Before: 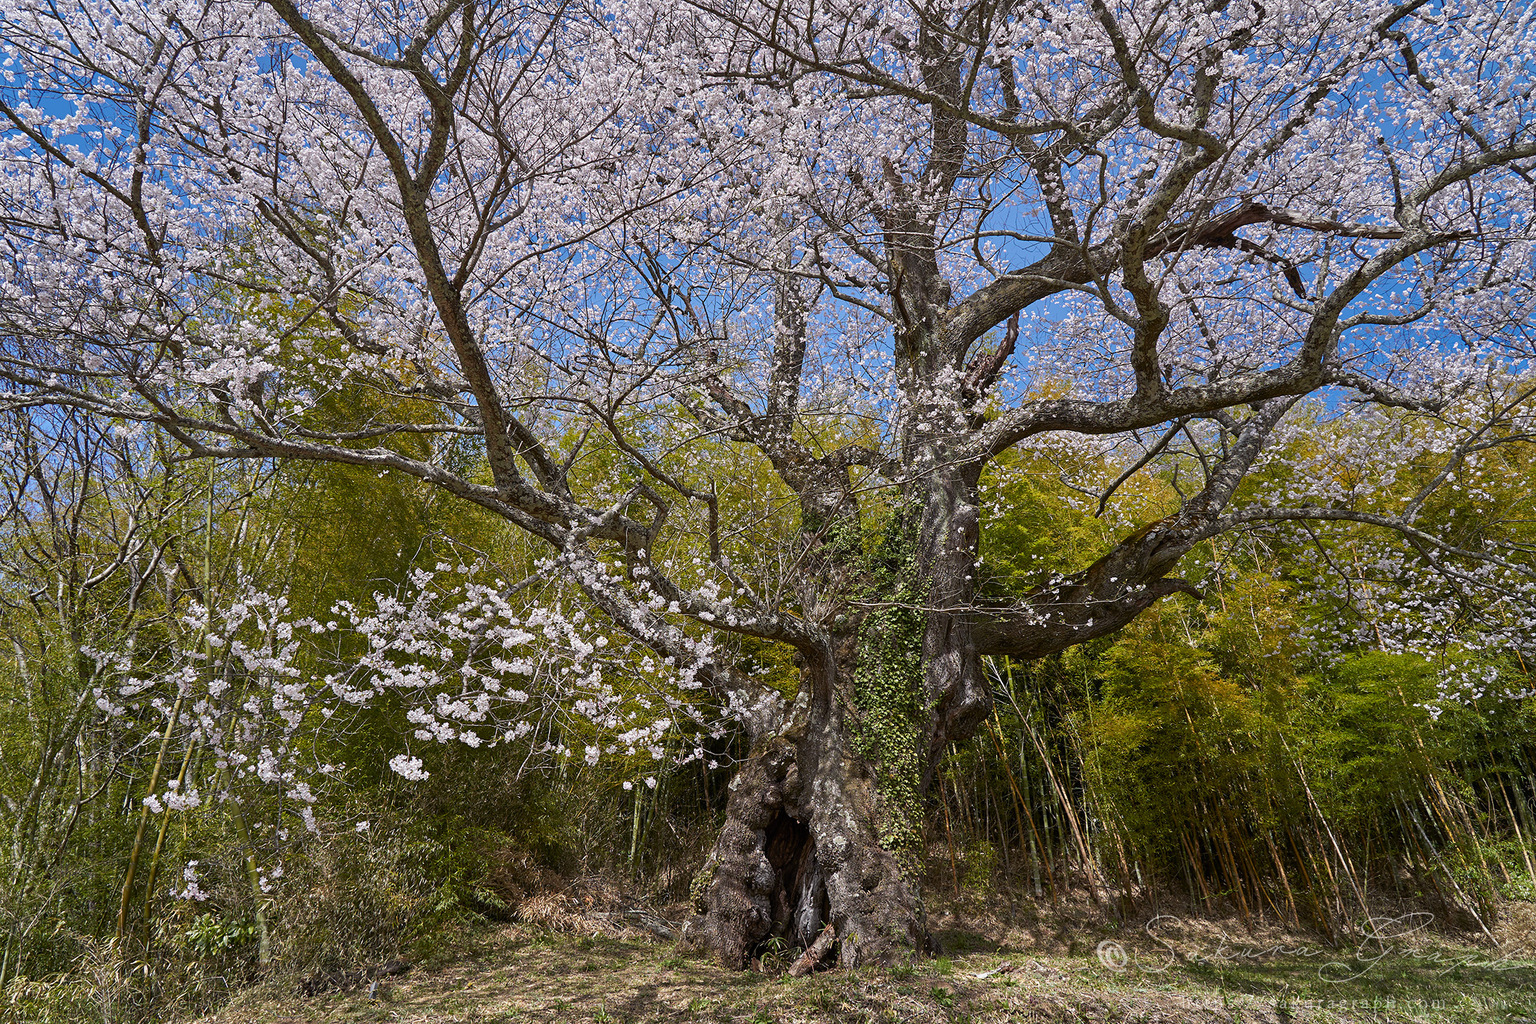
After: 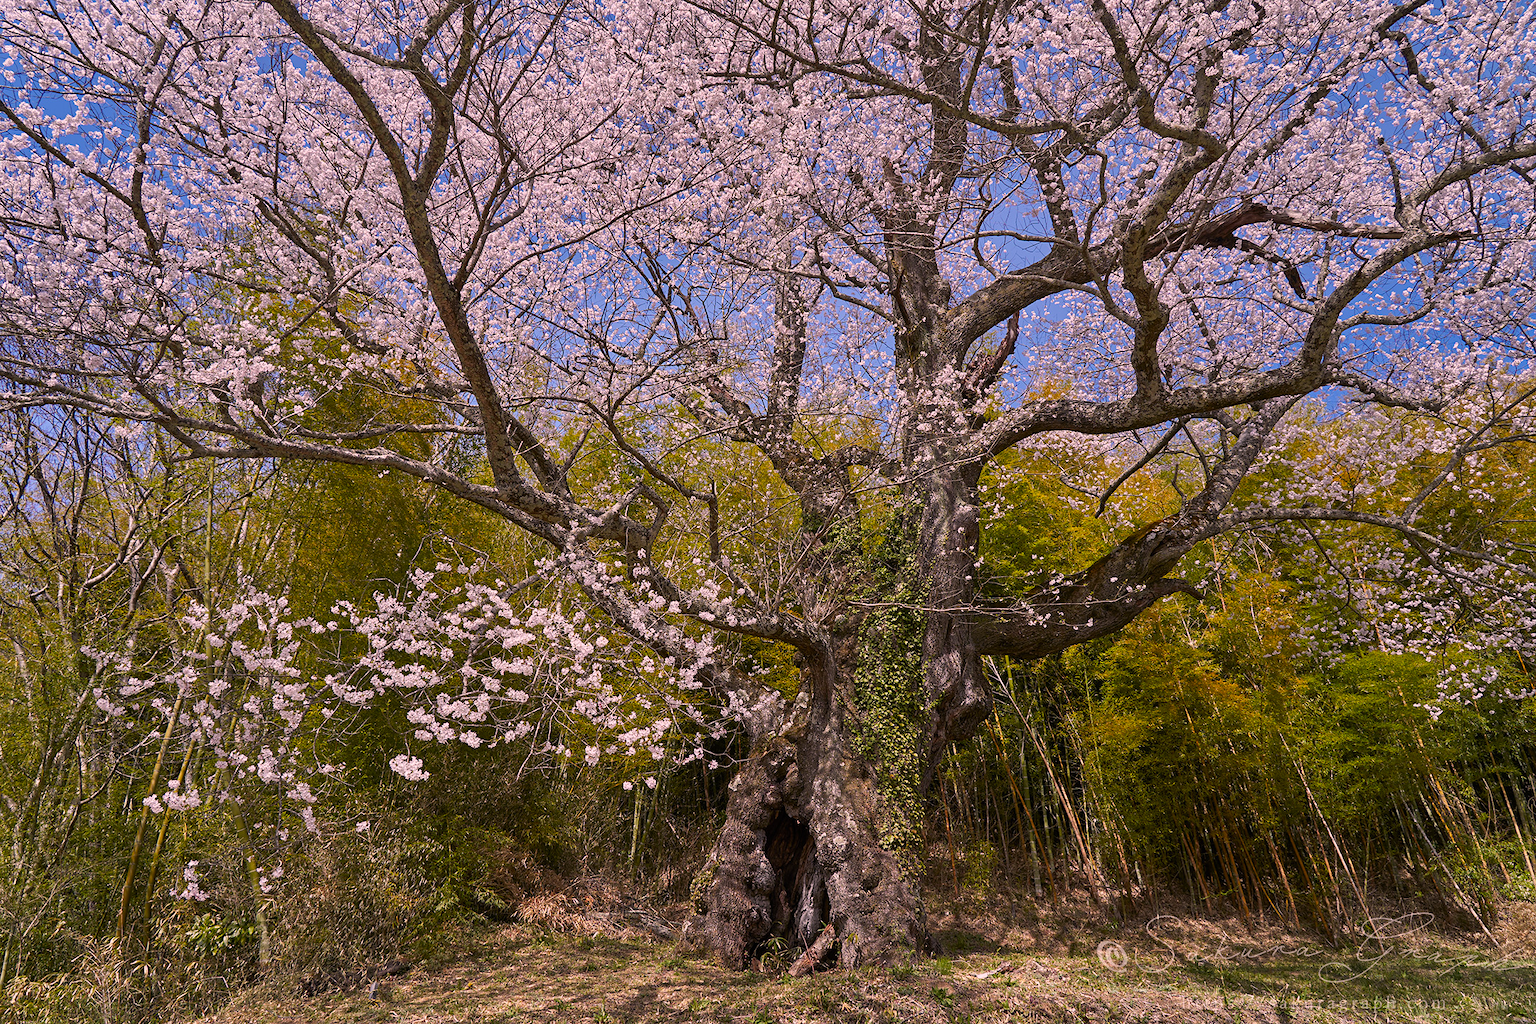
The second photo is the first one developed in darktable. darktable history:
color correction: highlights a* 14.52, highlights b* 4.84
vibrance: vibrance 75%
